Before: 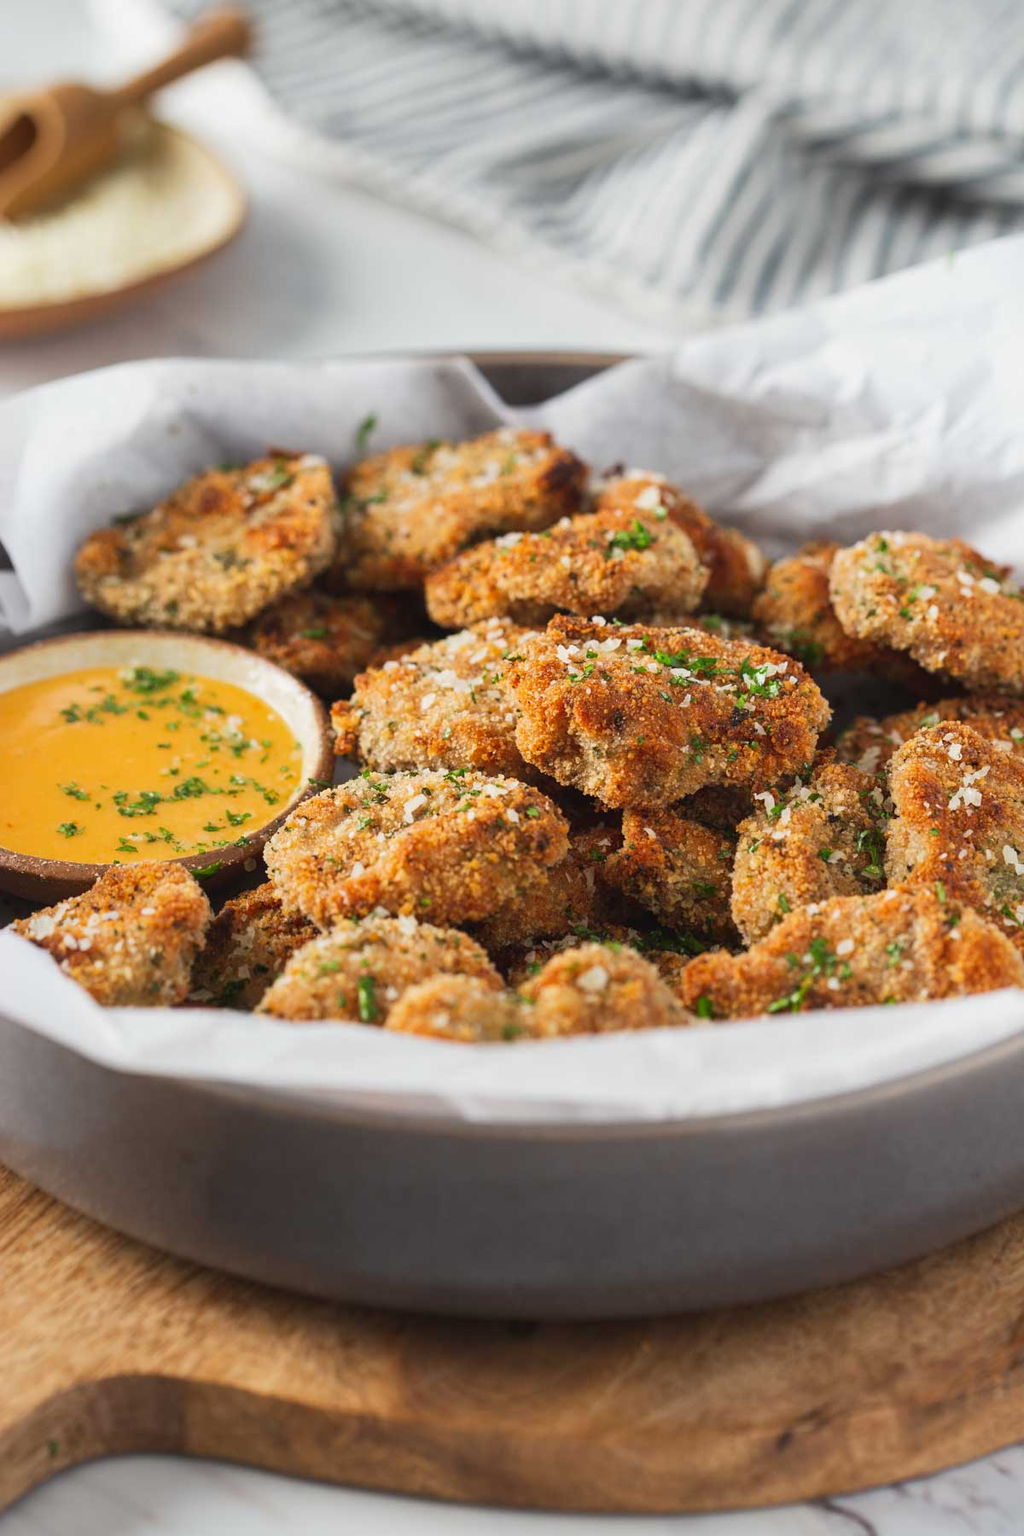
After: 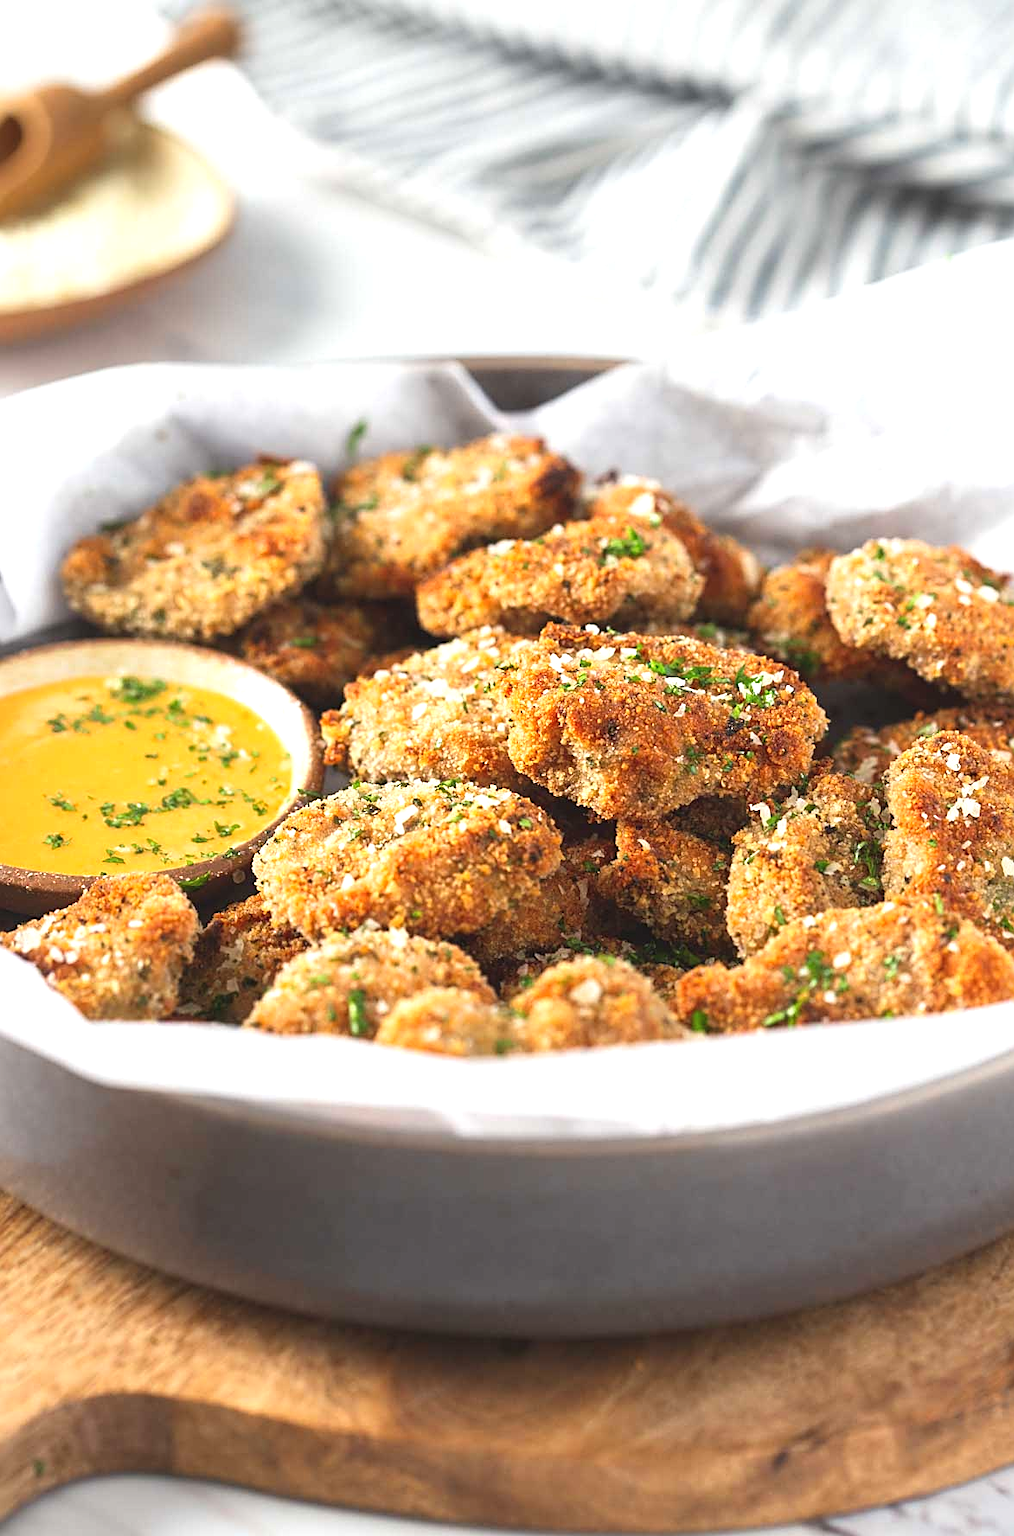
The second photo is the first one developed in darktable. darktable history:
sharpen: on, module defaults
exposure: black level correction -0.002, exposure 0.707 EV, compensate highlight preservation false
crop and rotate: left 1.461%, right 0.73%, bottom 1.29%
